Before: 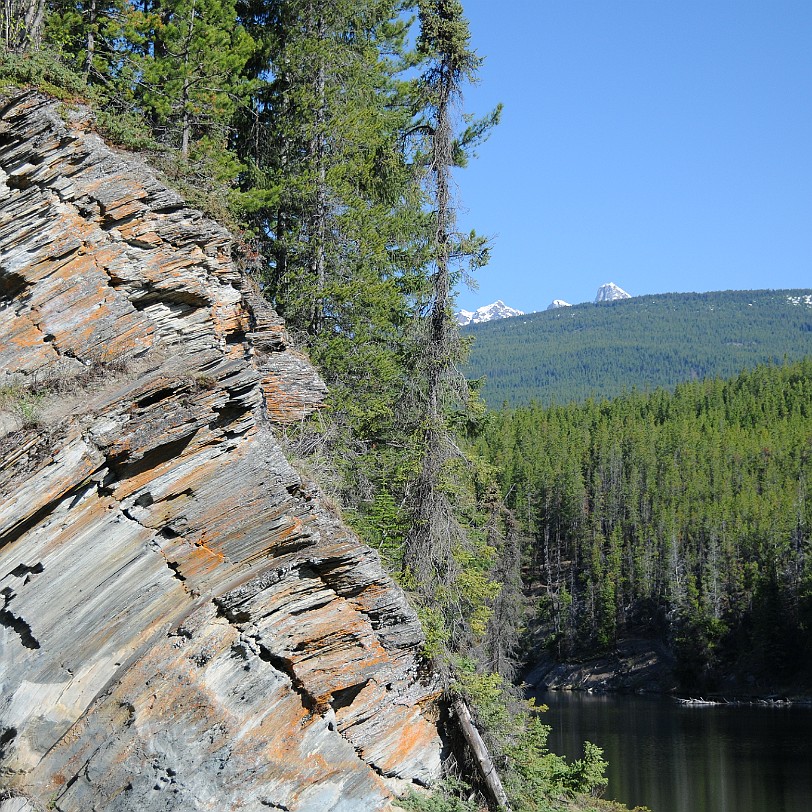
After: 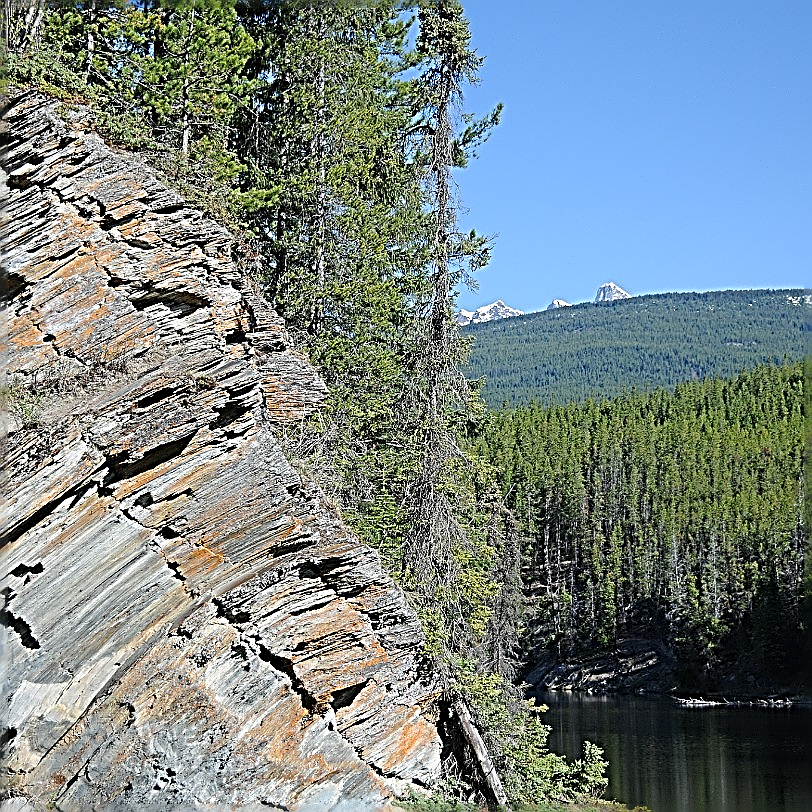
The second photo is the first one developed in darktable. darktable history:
sharpen: radius 3.166, amount 1.738
